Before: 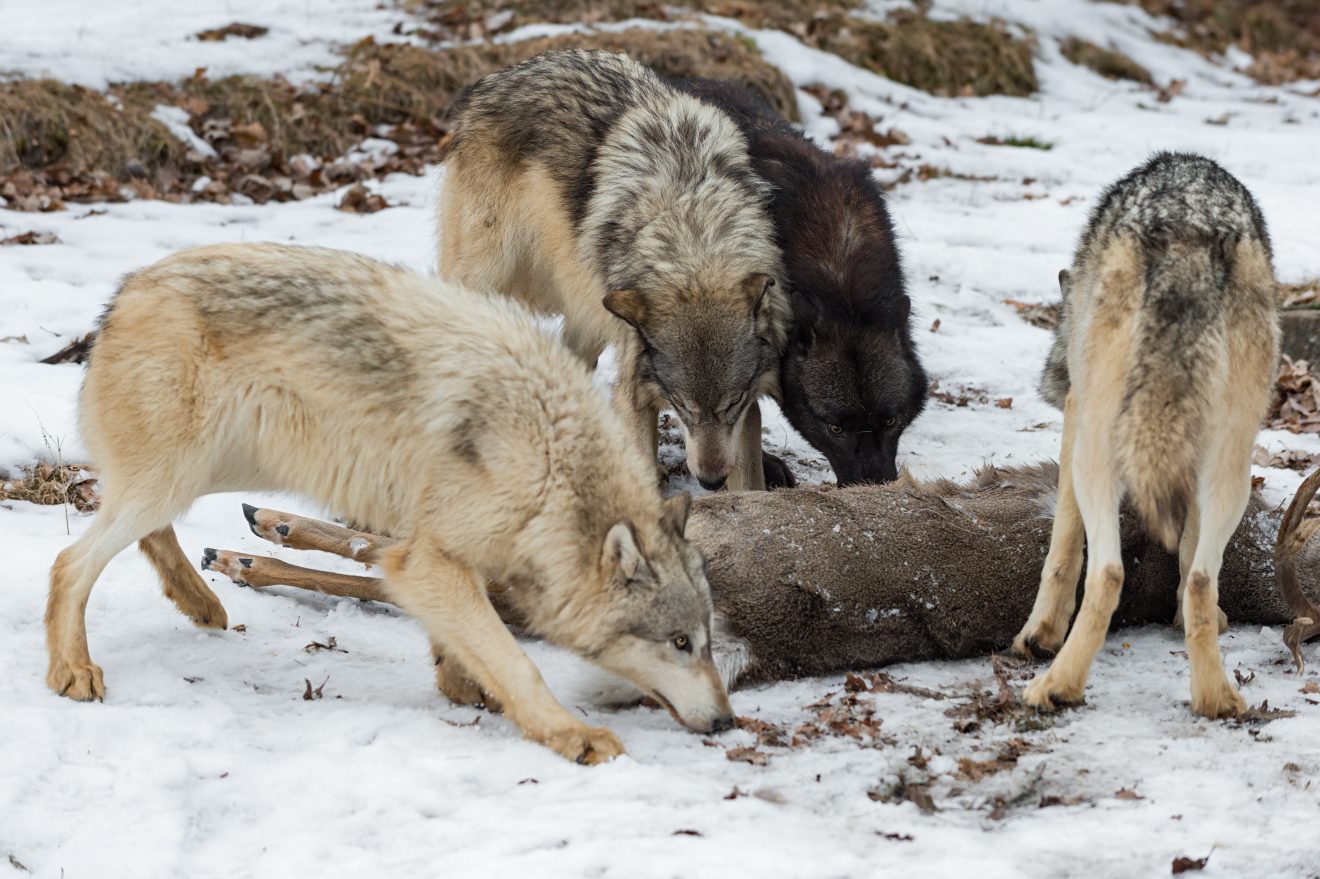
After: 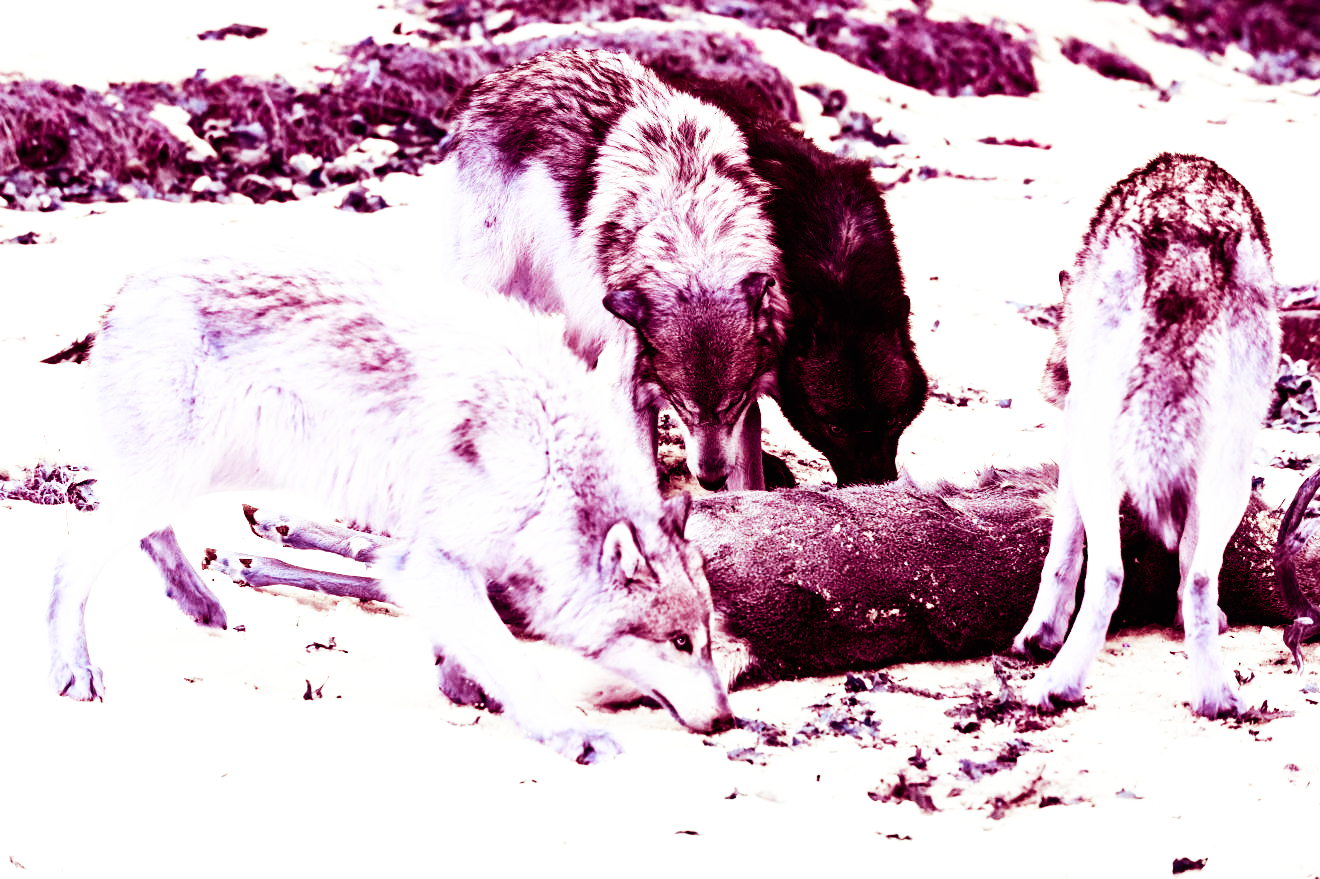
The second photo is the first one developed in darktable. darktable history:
base curve: curves: ch0 [(0, 0) (0.007, 0.004) (0.027, 0.03) (0.046, 0.07) (0.207, 0.54) (0.442, 0.872) (0.673, 0.972) (1, 1)], preserve colors none
color balance rgb: shadows lift › luminance -18.414%, shadows lift › chroma 35.227%, highlights gain › luminance 5.644%, highlights gain › chroma 2.581%, highlights gain › hue 88.69°, perceptual saturation grading › global saturation 0.57%, hue shift -147.65°, perceptual brilliance grading › highlights 9.728%, perceptual brilliance grading › mid-tones 4.55%, contrast 34.994%, saturation formula JzAzBz (2021)
